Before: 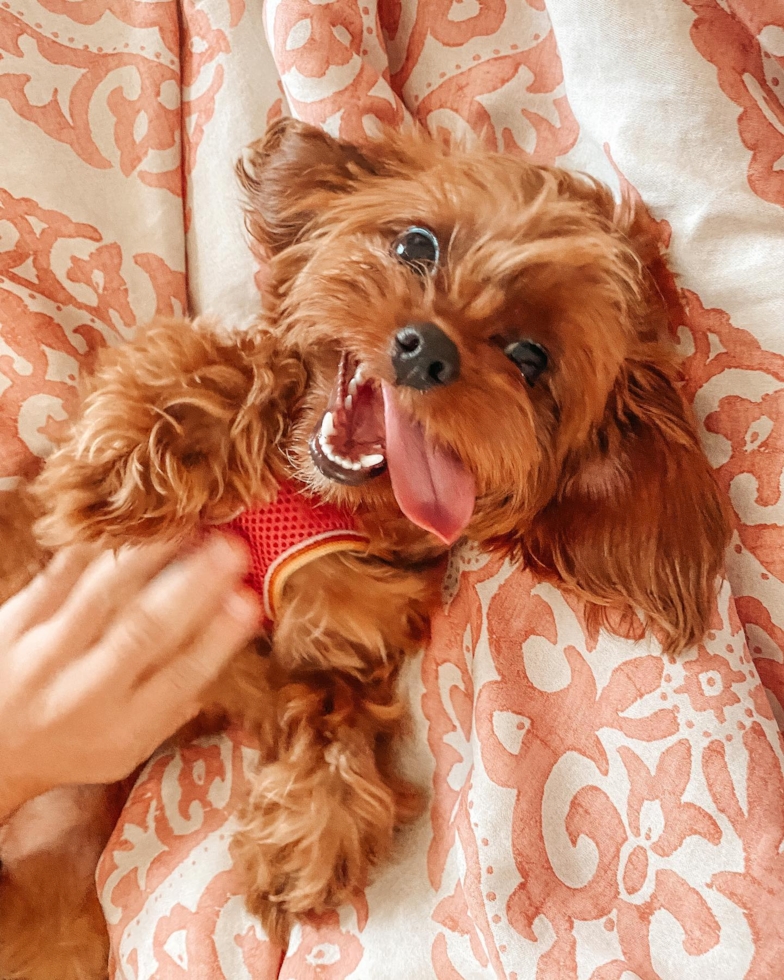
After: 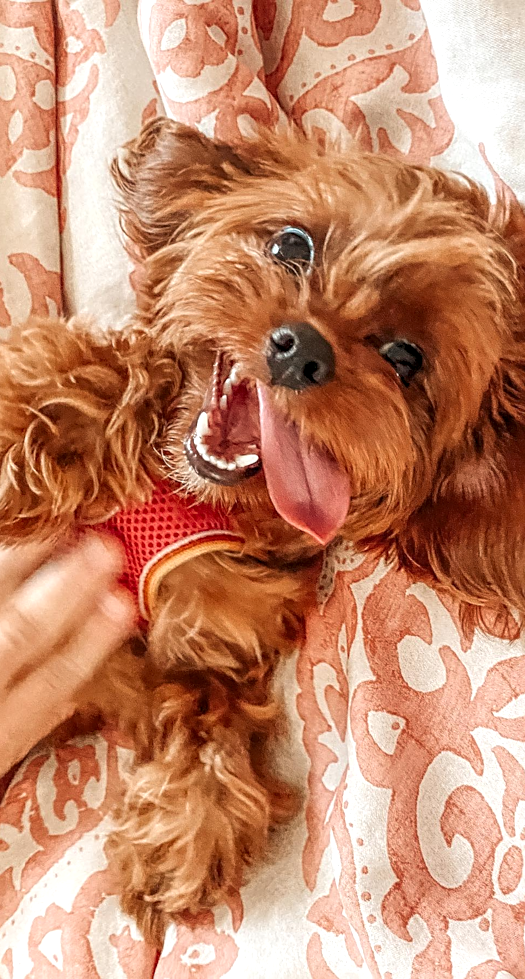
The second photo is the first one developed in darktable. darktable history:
local contrast: highlights 97%, shadows 84%, detail 160%, midtone range 0.2
crop and rotate: left 15.976%, right 17.022%
sharpen: on, module defaults
shadows and highlights: shadows 0.763, highlights 39.44
